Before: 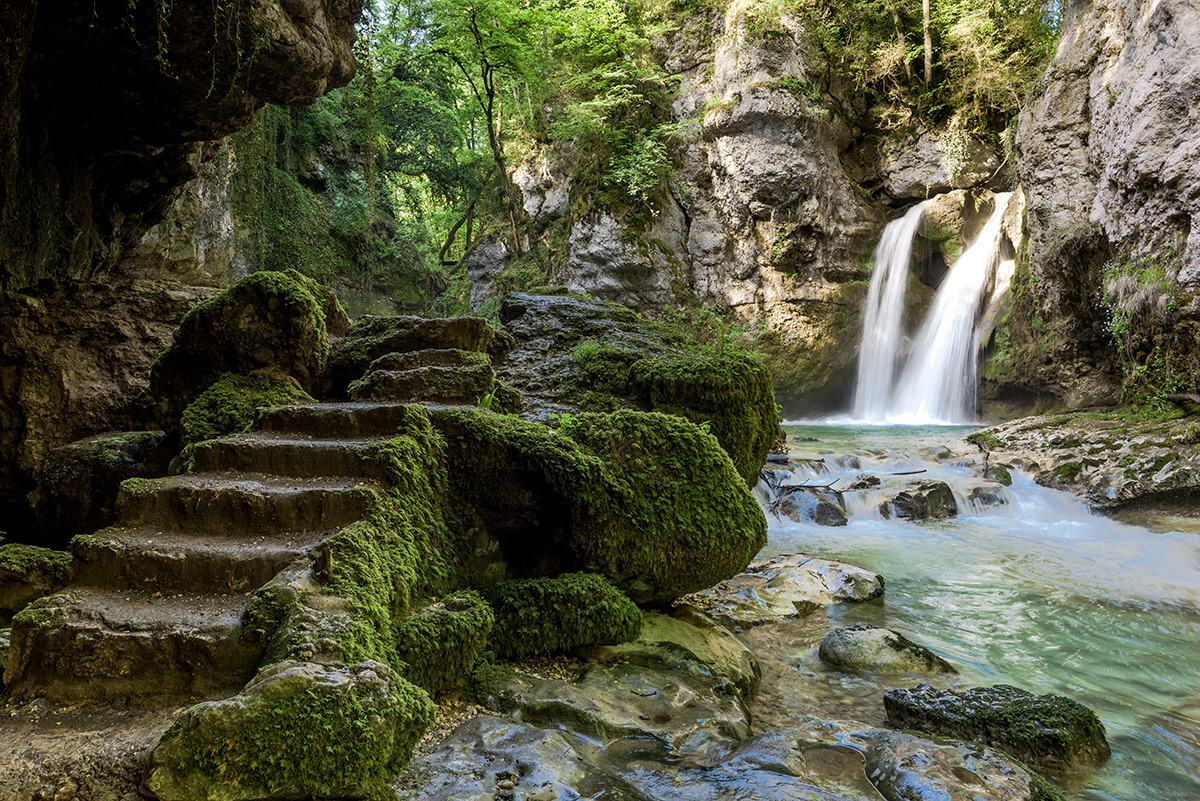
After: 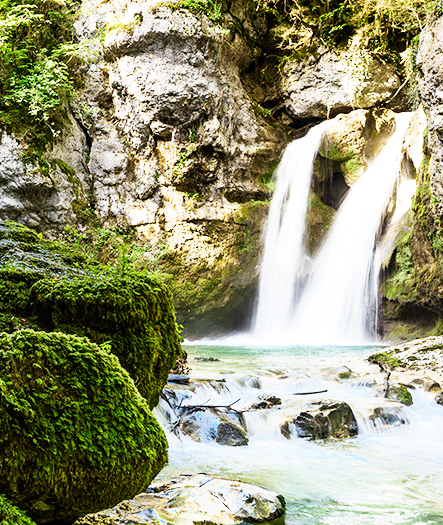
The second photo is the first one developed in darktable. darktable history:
base curve: curves: ch0 [(0, 0) (0.007, 0.004) (0.027, 0.03) (0.046, 0.07) (0.207, 0.54) (0.442, 0.872) (0.673, 0.972) (1, 1)], preserve colors none
crop and rotate: left 49.936%, top 10.094%, right 13.136%, bottom 24.256%
